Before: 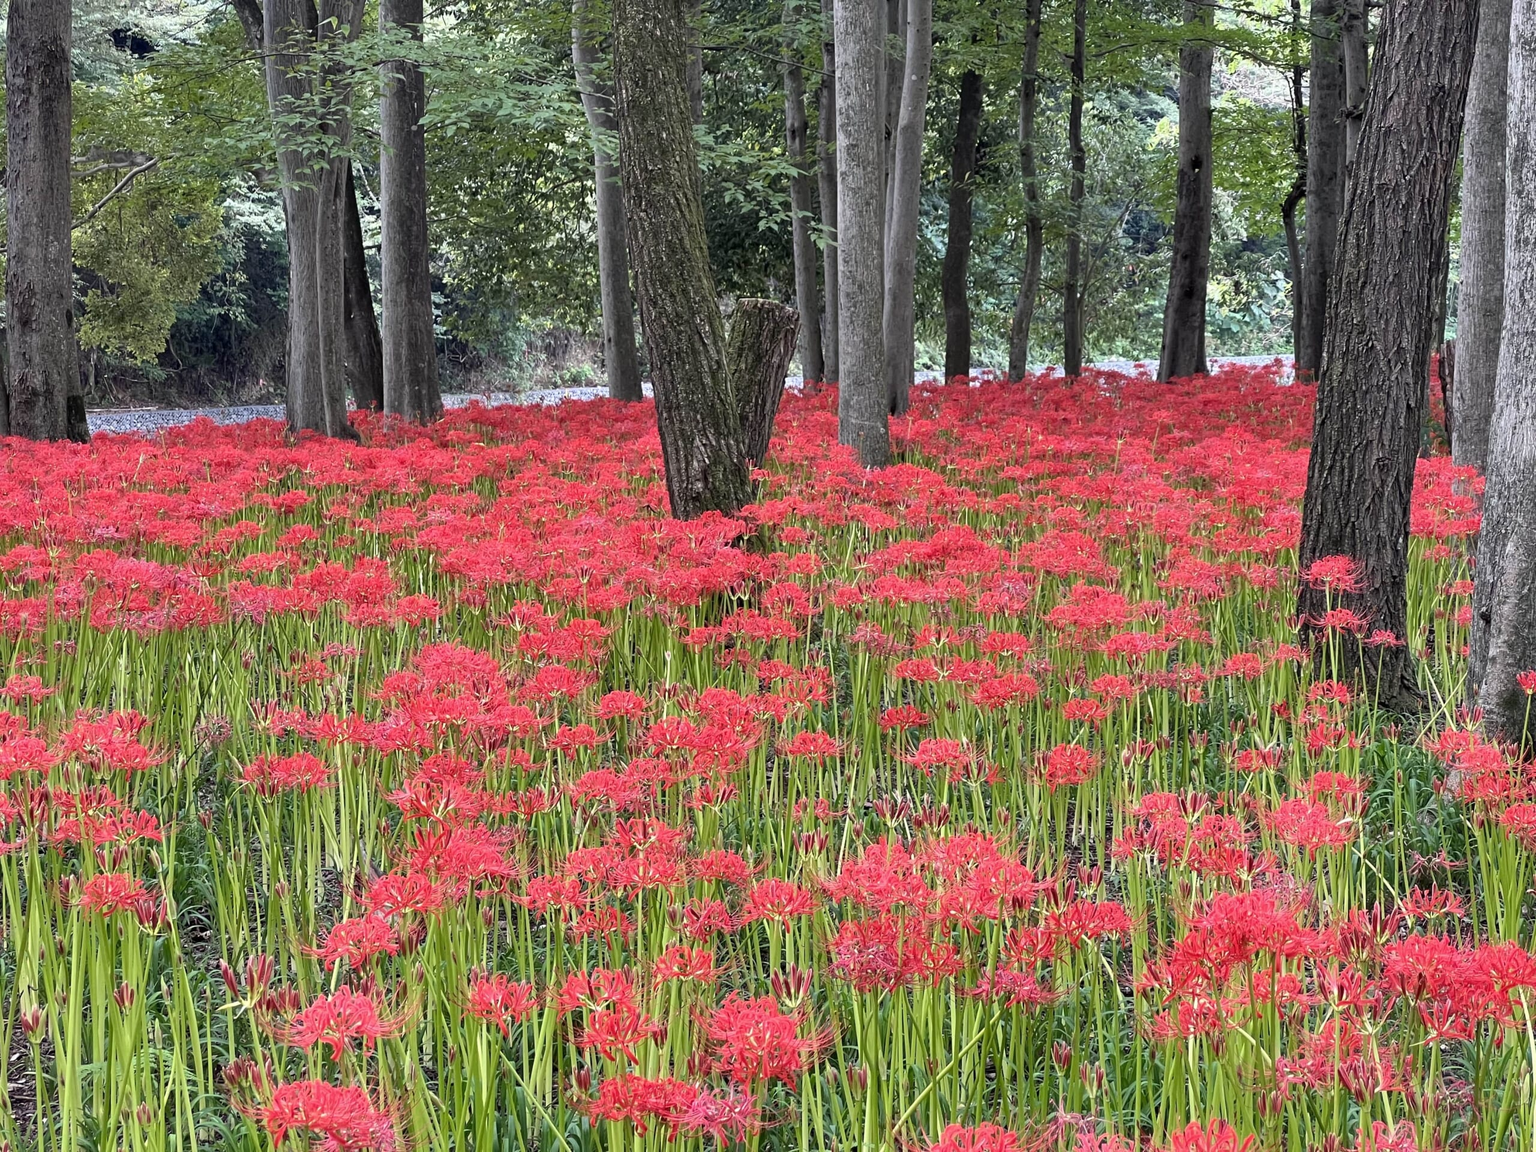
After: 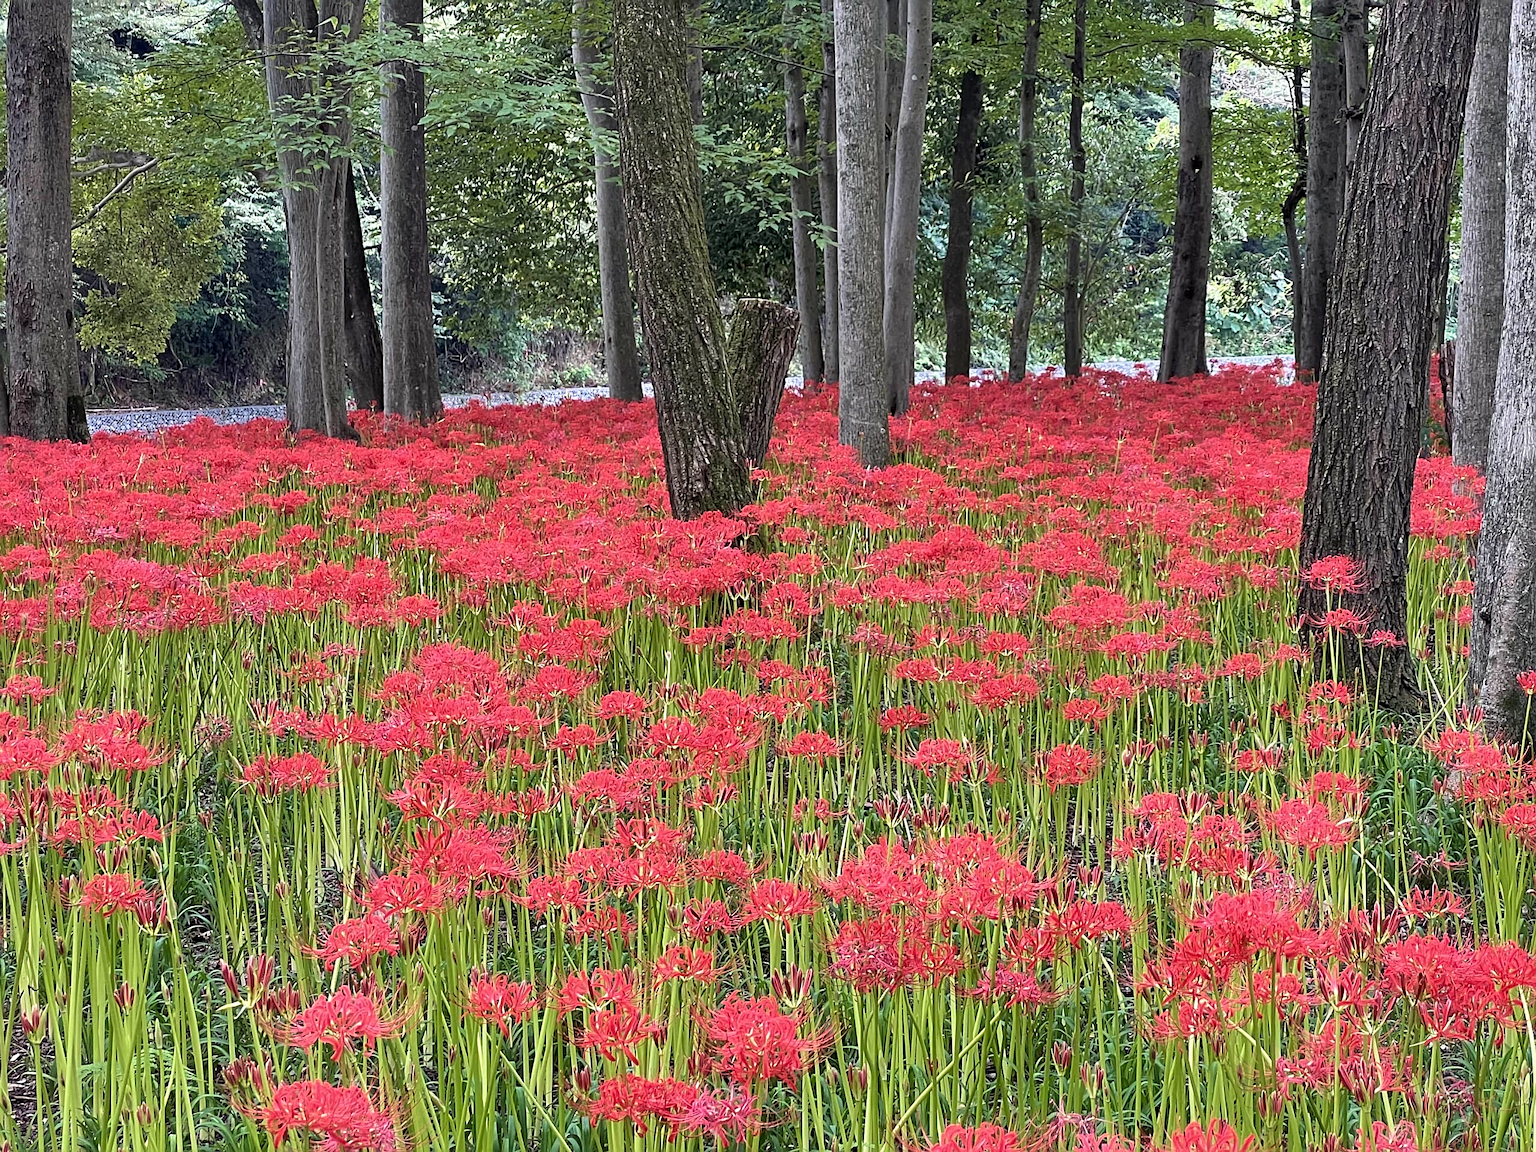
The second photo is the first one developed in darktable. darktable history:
velvia: strength 26.68%
sharpen: amount 0.595
